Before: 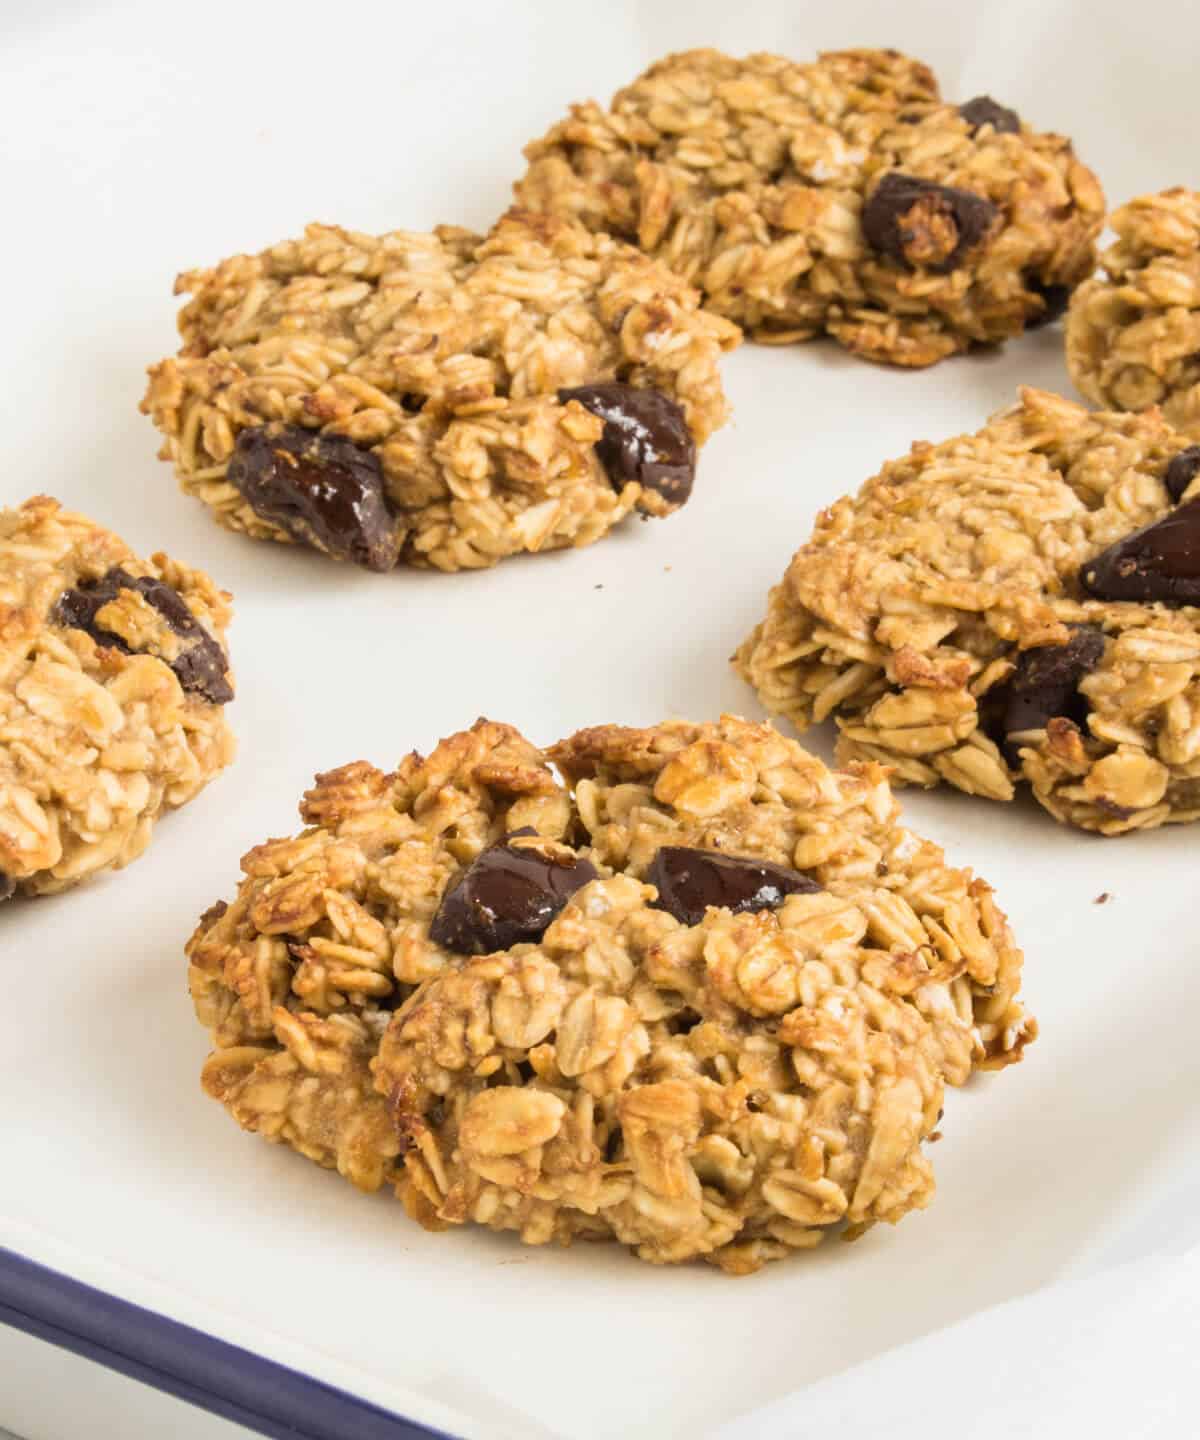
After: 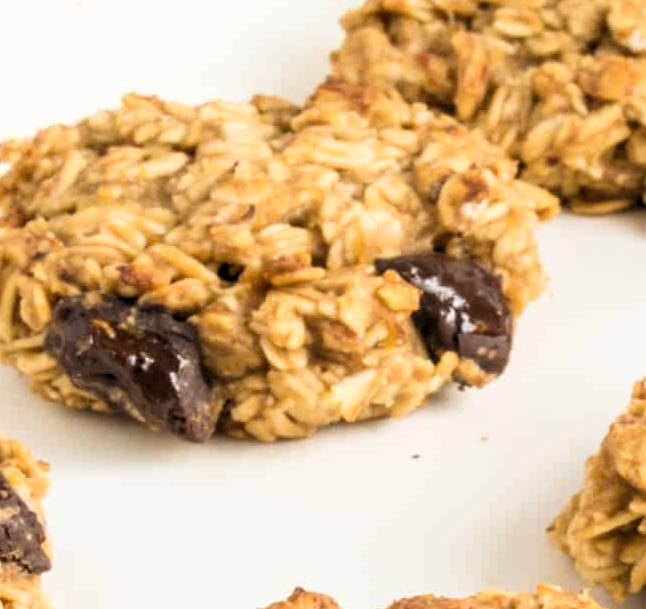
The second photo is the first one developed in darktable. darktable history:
crop: left 15.306%, top 9.065%, right 30.789%, bottom 48.638%
contrast brightness saturation: contrast 0.08, saturation 0.02
levels: levels [0.073, 0.497, 0.972]
